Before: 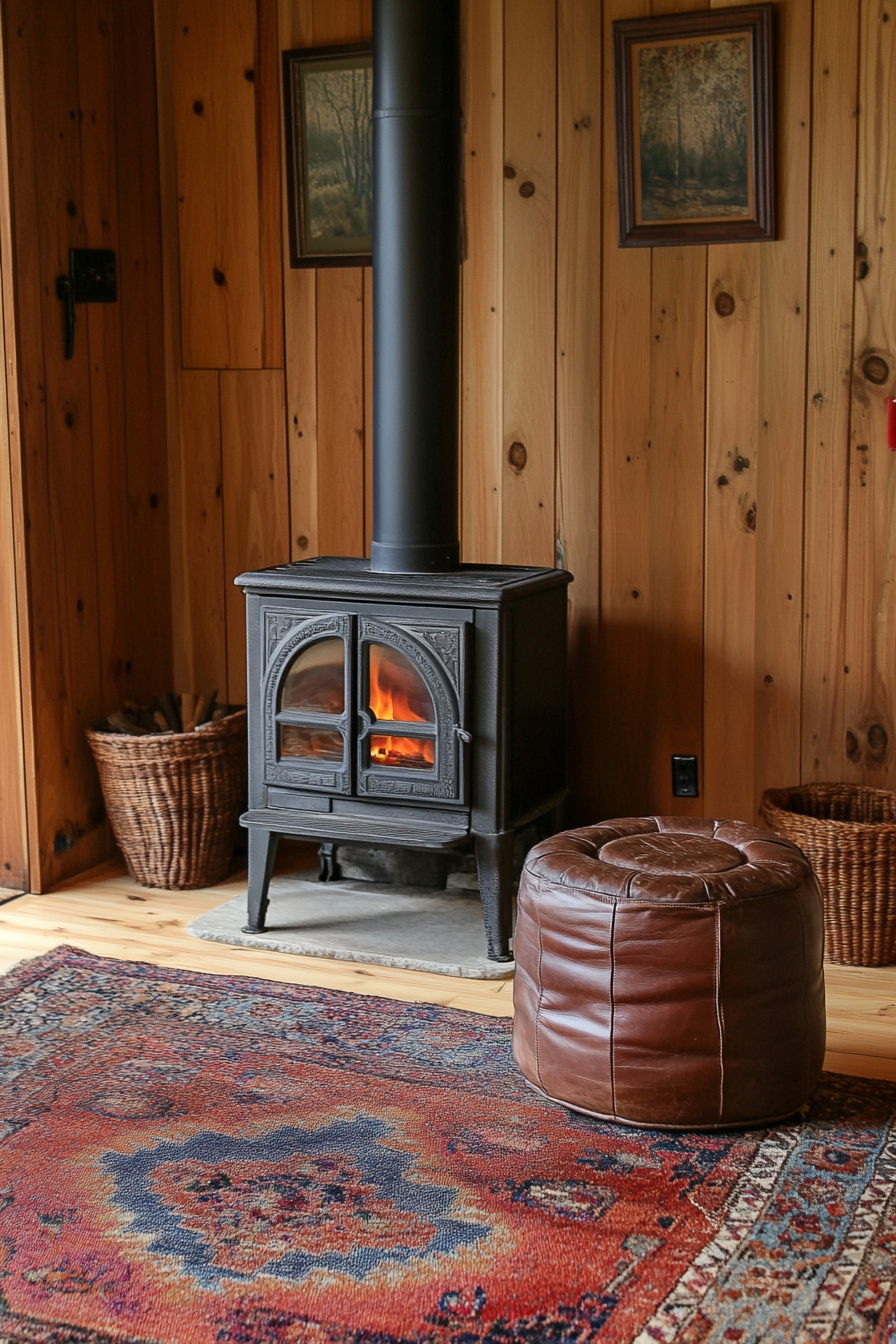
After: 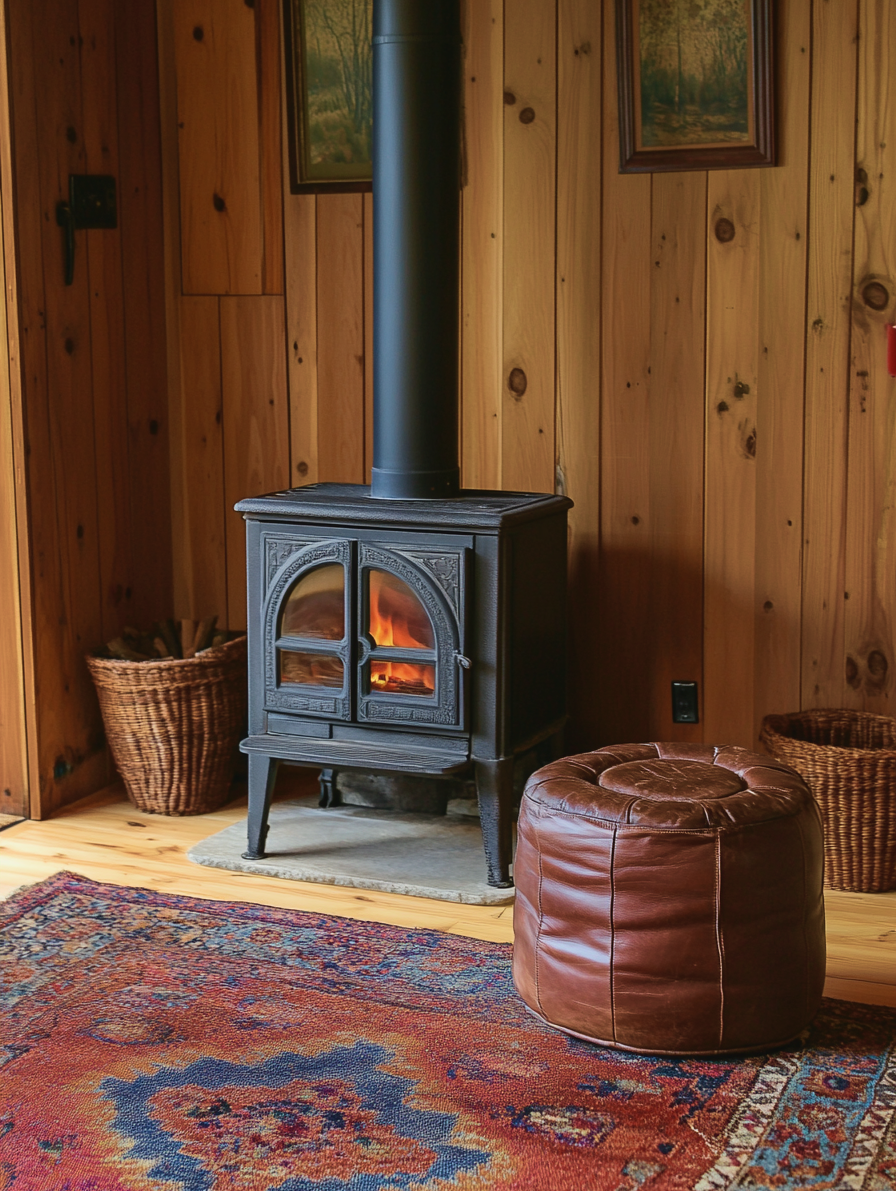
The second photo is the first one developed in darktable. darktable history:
velvia: strength 74.71%
crop and rotate: top 5.573%, bottom 5.804%
contrast brightness saturation: contrast -0.085, brightness -0.034, saturation -0.107
